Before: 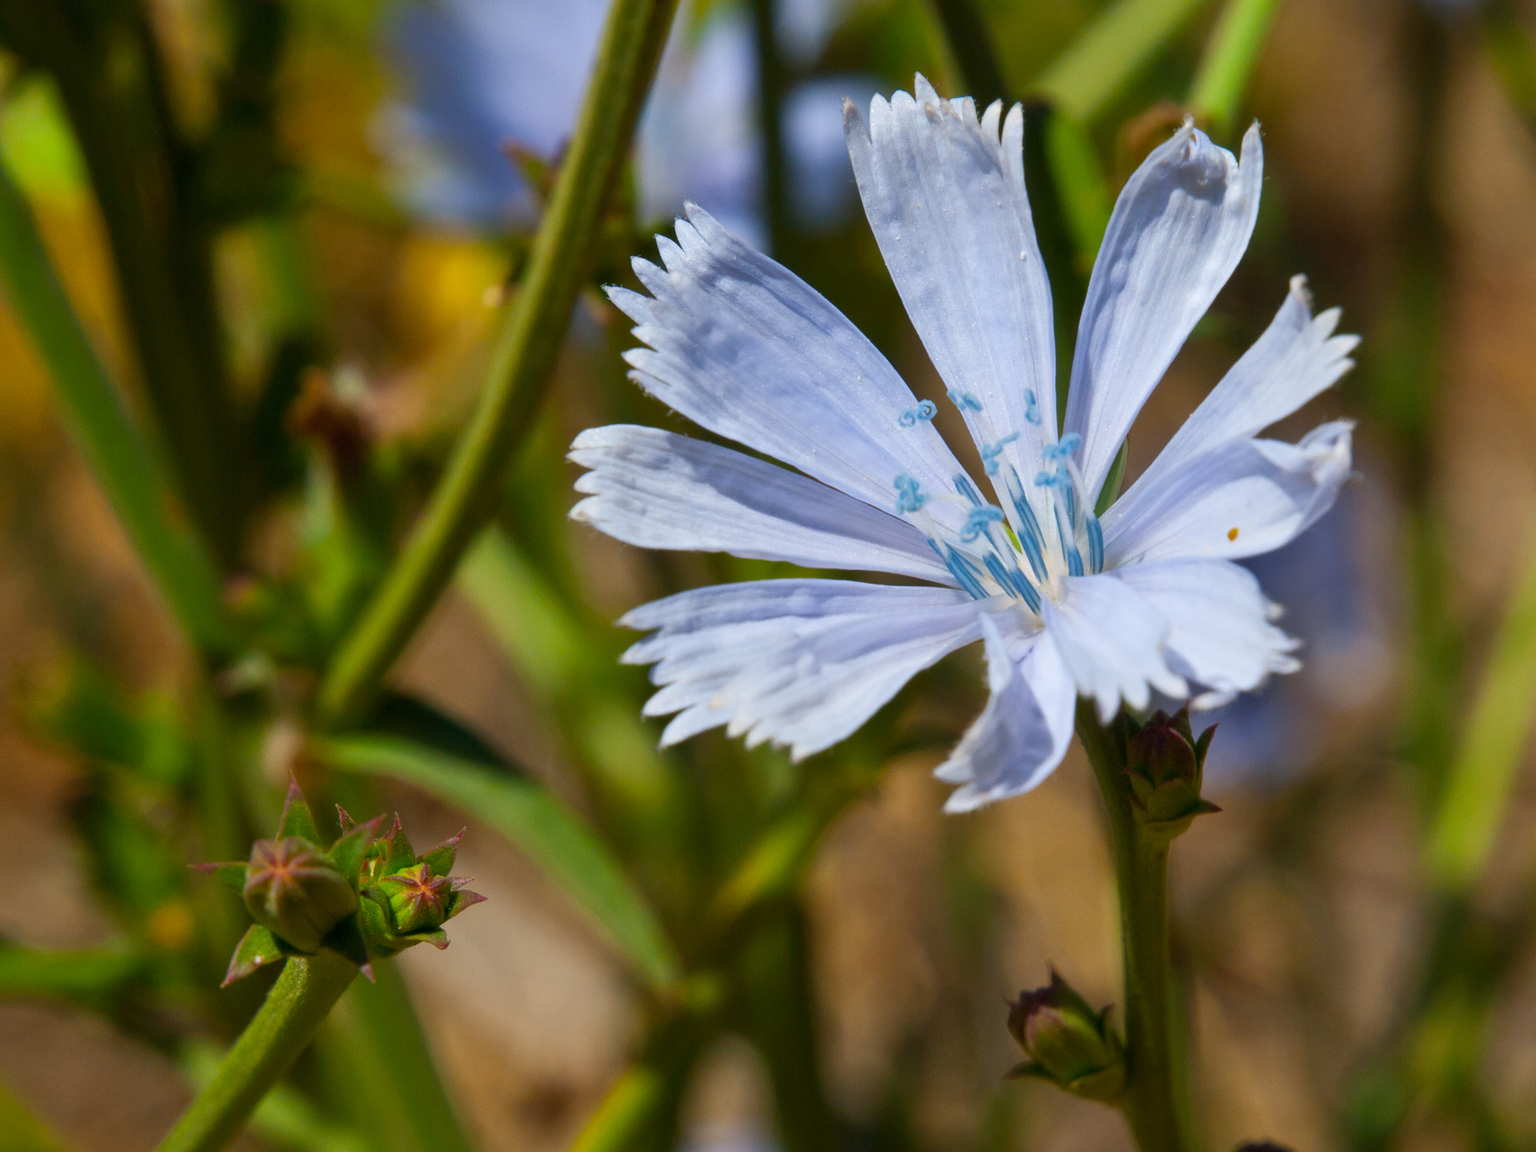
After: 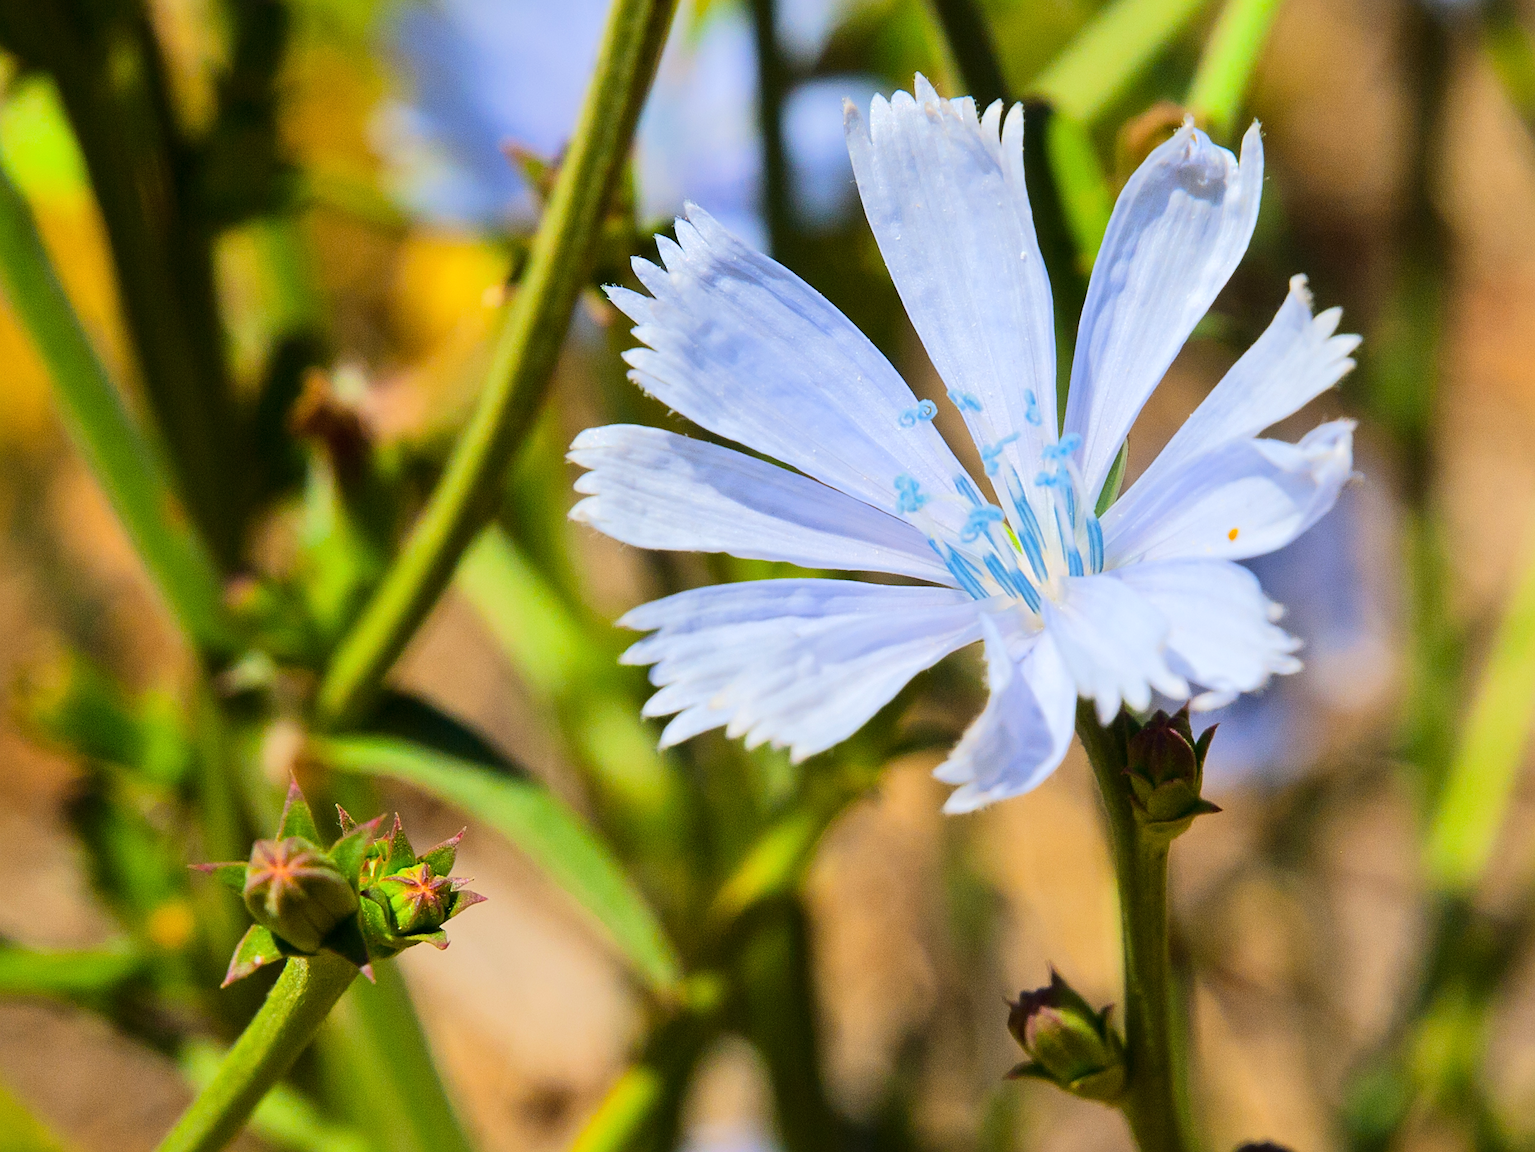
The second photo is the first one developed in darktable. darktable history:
sharpen: on, module defaults
tone equalizer: -7 EV 0.15 EV, -6 EV 0.639 EV, -5 EV 1.14 EV, -4 EV 1.37 EV, -3 EV 1.16 EV, -2 EV 0.6 EV, -1 EV 0.157 EV, edges refinement/feathering 500, mask exposure compensation -1.57 EV, preserve details no
